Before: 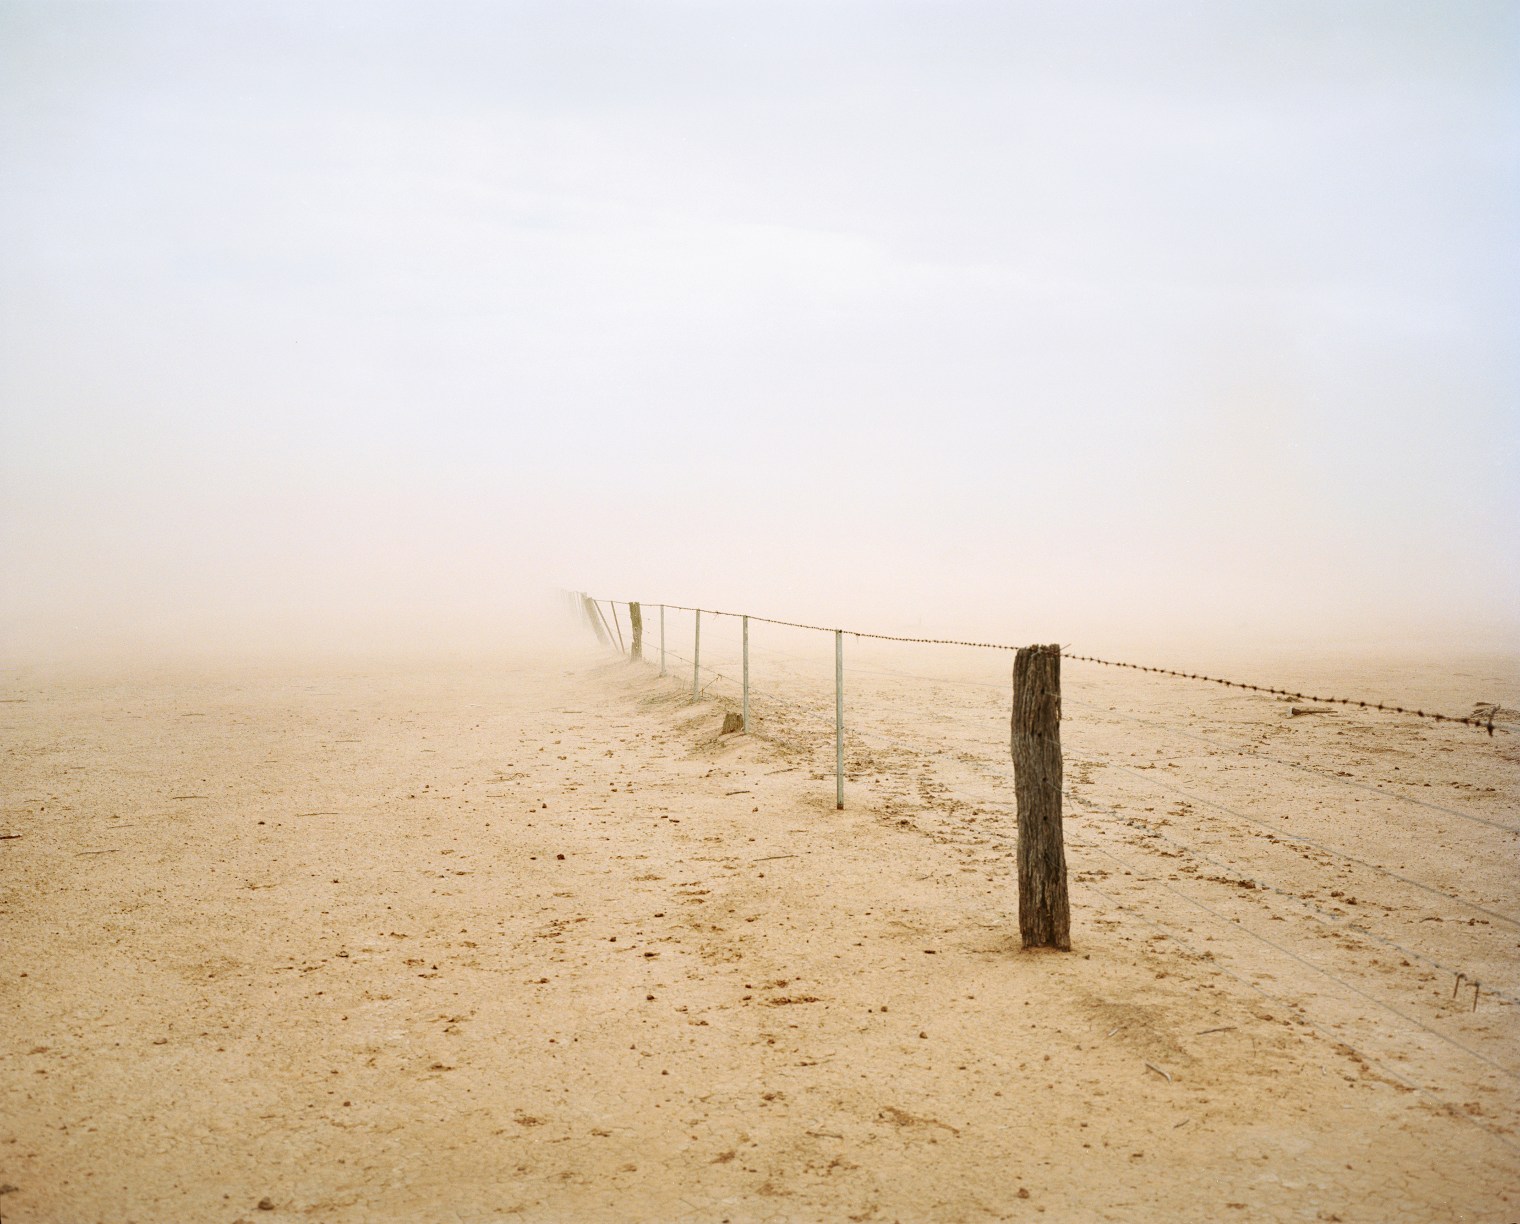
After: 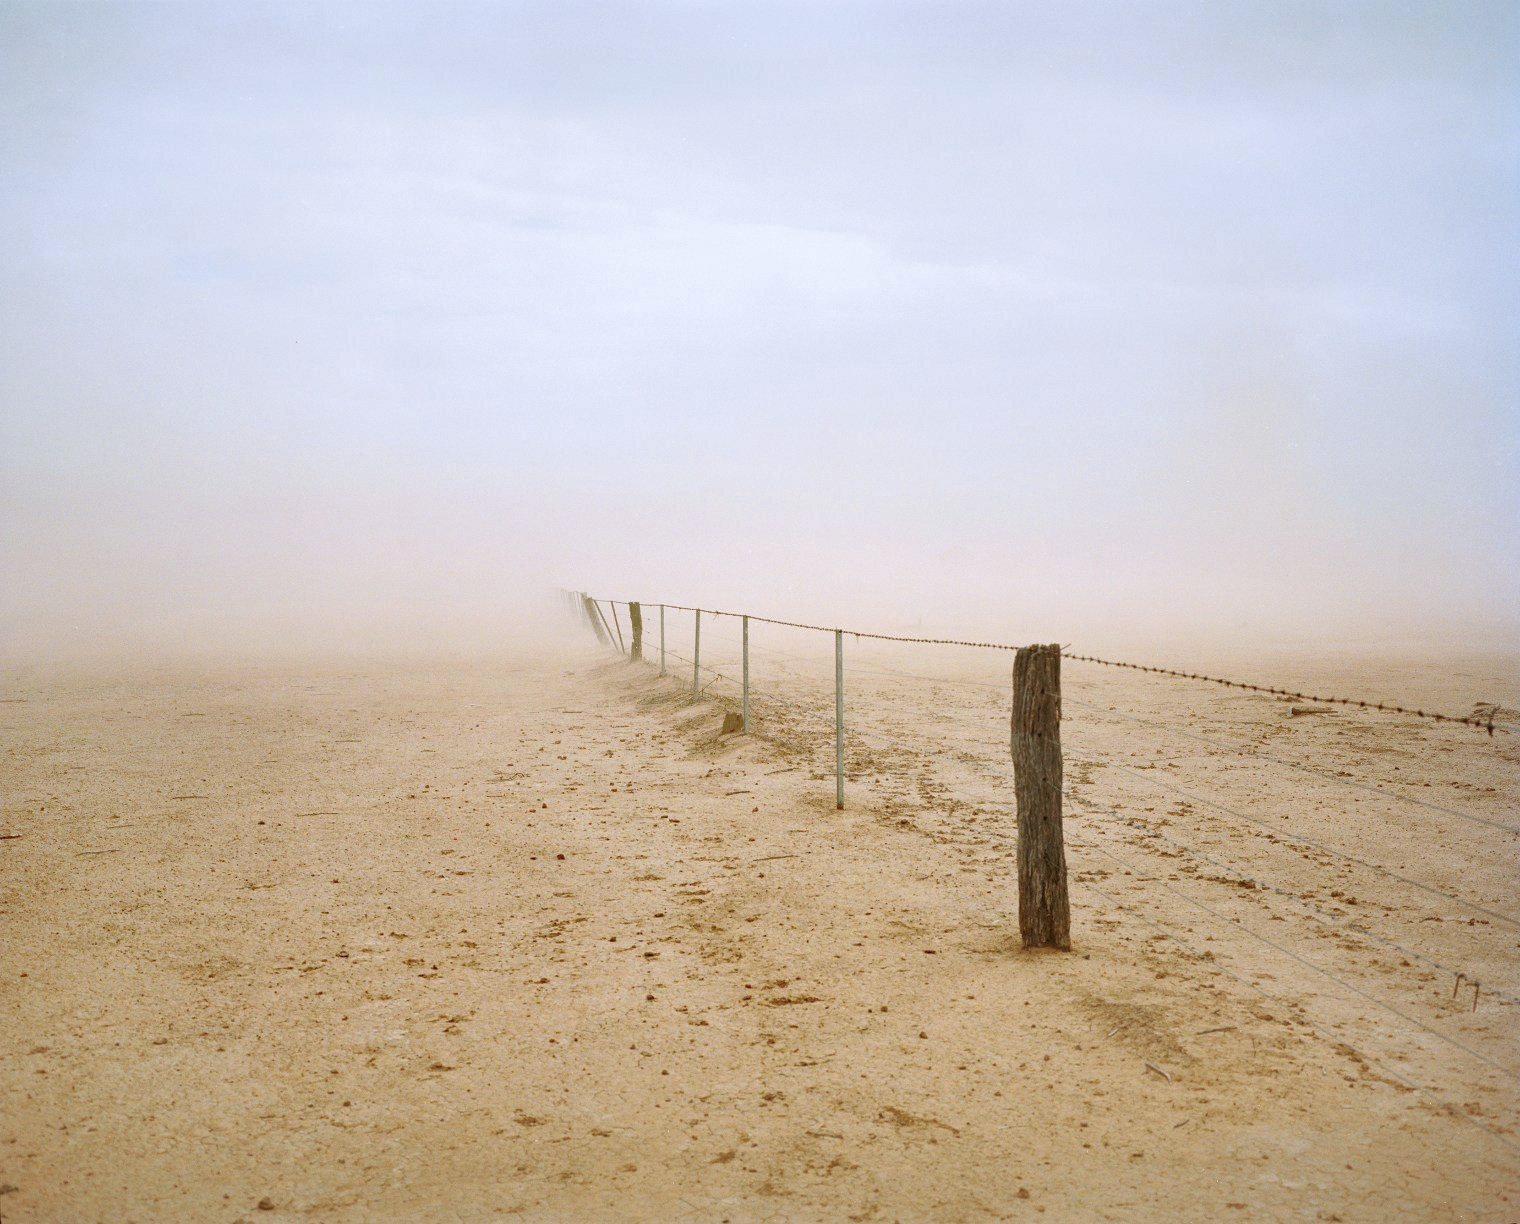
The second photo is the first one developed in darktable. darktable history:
shadows and highlights: on, module defaults
white balance: red 0.983, blue 1.036
